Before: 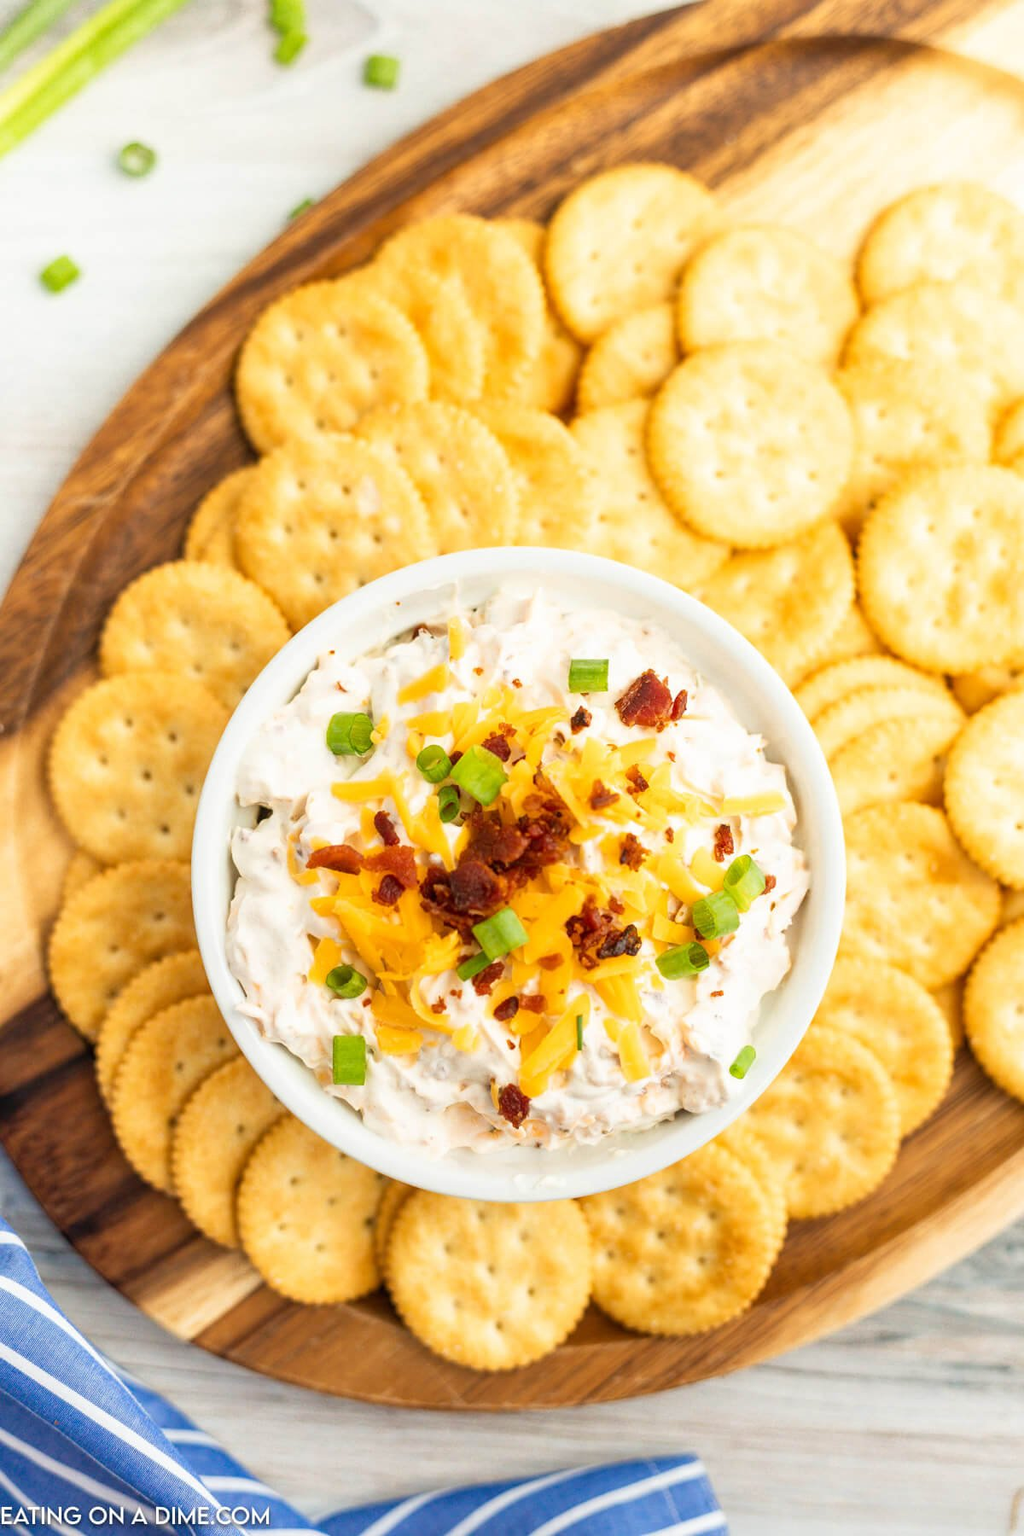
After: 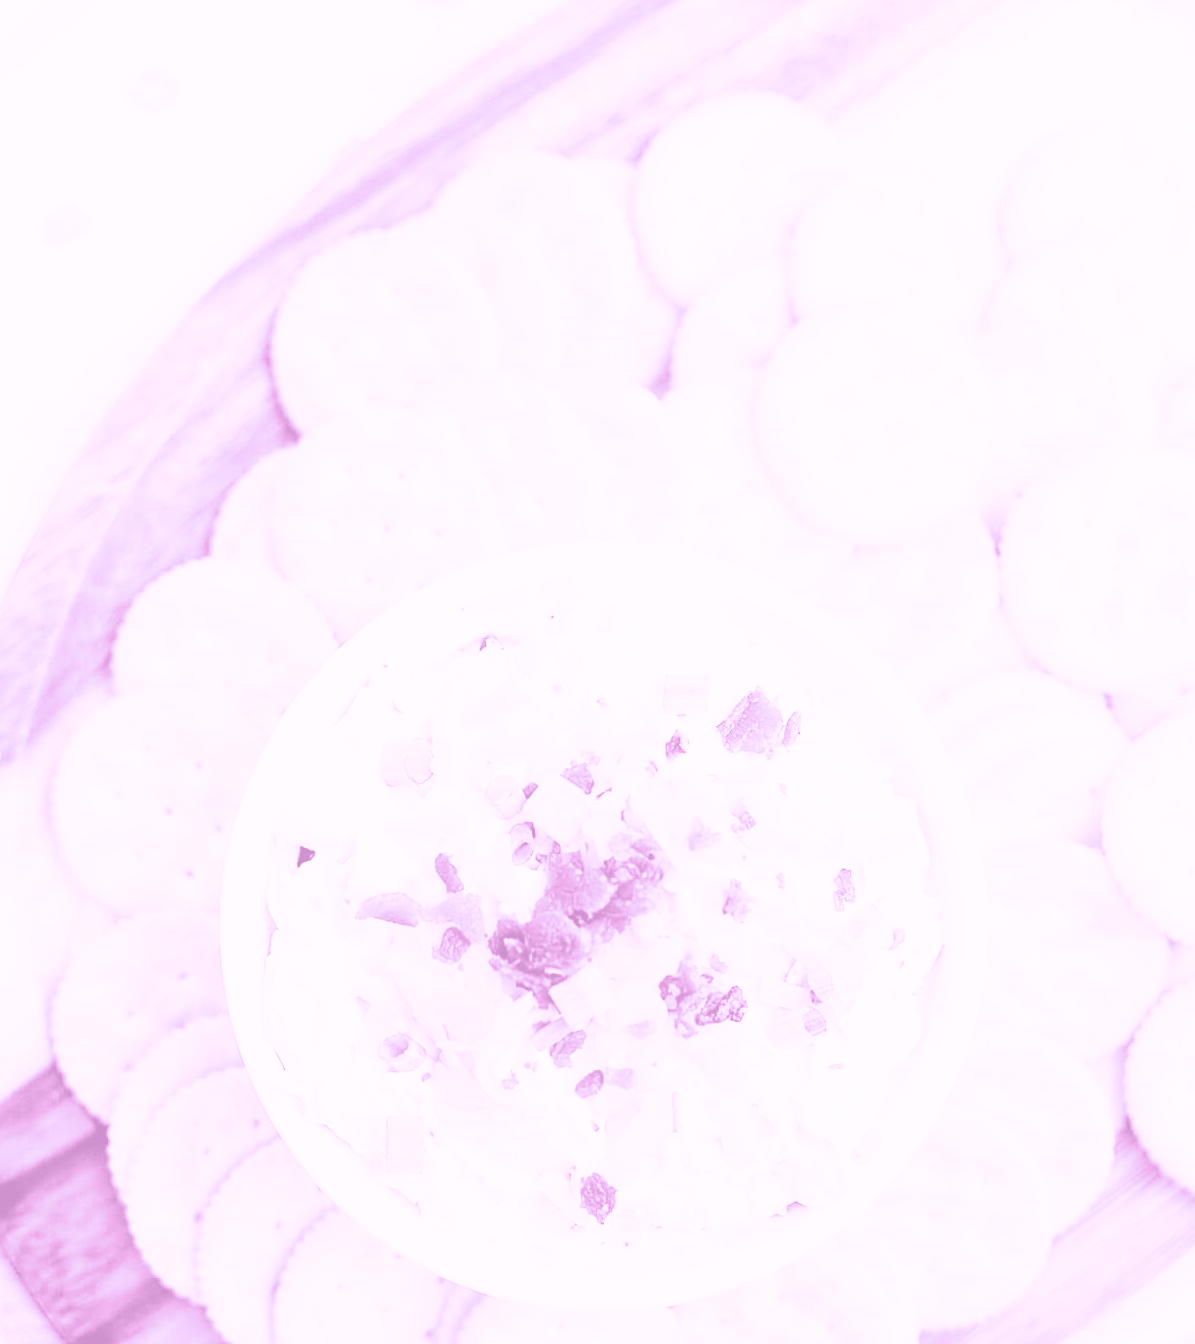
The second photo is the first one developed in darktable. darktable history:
filmic rgb: black relative exposure -4.14 EV, white relative exposure 5.1 EV, hardness 2.11, contrast 1.165
tone curve: curves: ch0 [(0, 0.011) (0.053, 0.026) (0.174, 0.115) (0.398, 0.444) (0.673, 0.775) (0.829, 0.906) (0.991, 0.981)]; ch1 [(0, 0) (0.276, 0.206) (0.409, 0.383) (0.473, 0.458) (0.492, 0.501) (0.512, 0.513) (0.54, 0.543) (0.585, 0.617) (0.659, 0.686) (0.78, 0.8) (1, 1)]; ch2 [(0, 0) (0.438, 0.449) (0.473, 0.469) (0.503, 0.5) (0.523, 0.534) (0.562, 0.594) (0.612, 0.635) (0.695, 0.713) (1, 1)], color space Lab, independent channels, preserve colors none
split-toning: highlights › hue 180°
sharpen: on, module defaults
crop: left 0.387%, top 5.469%, bottom 19.809%
exposure: black level correction 0, exposure 1.1 EV, compensate exposure bias true, compensate highlight preservation false
contrast equalizer: y [[0.5, 0.488, 0.462, 0.461, 0.491, 0.5], [0.5 ×6], [0.5 ×6], [0 ×6], [0 ×6]]
colorize: hue 331.2°, saturation 69%, source mix 30.28%, lightness 69.02%, version 1
